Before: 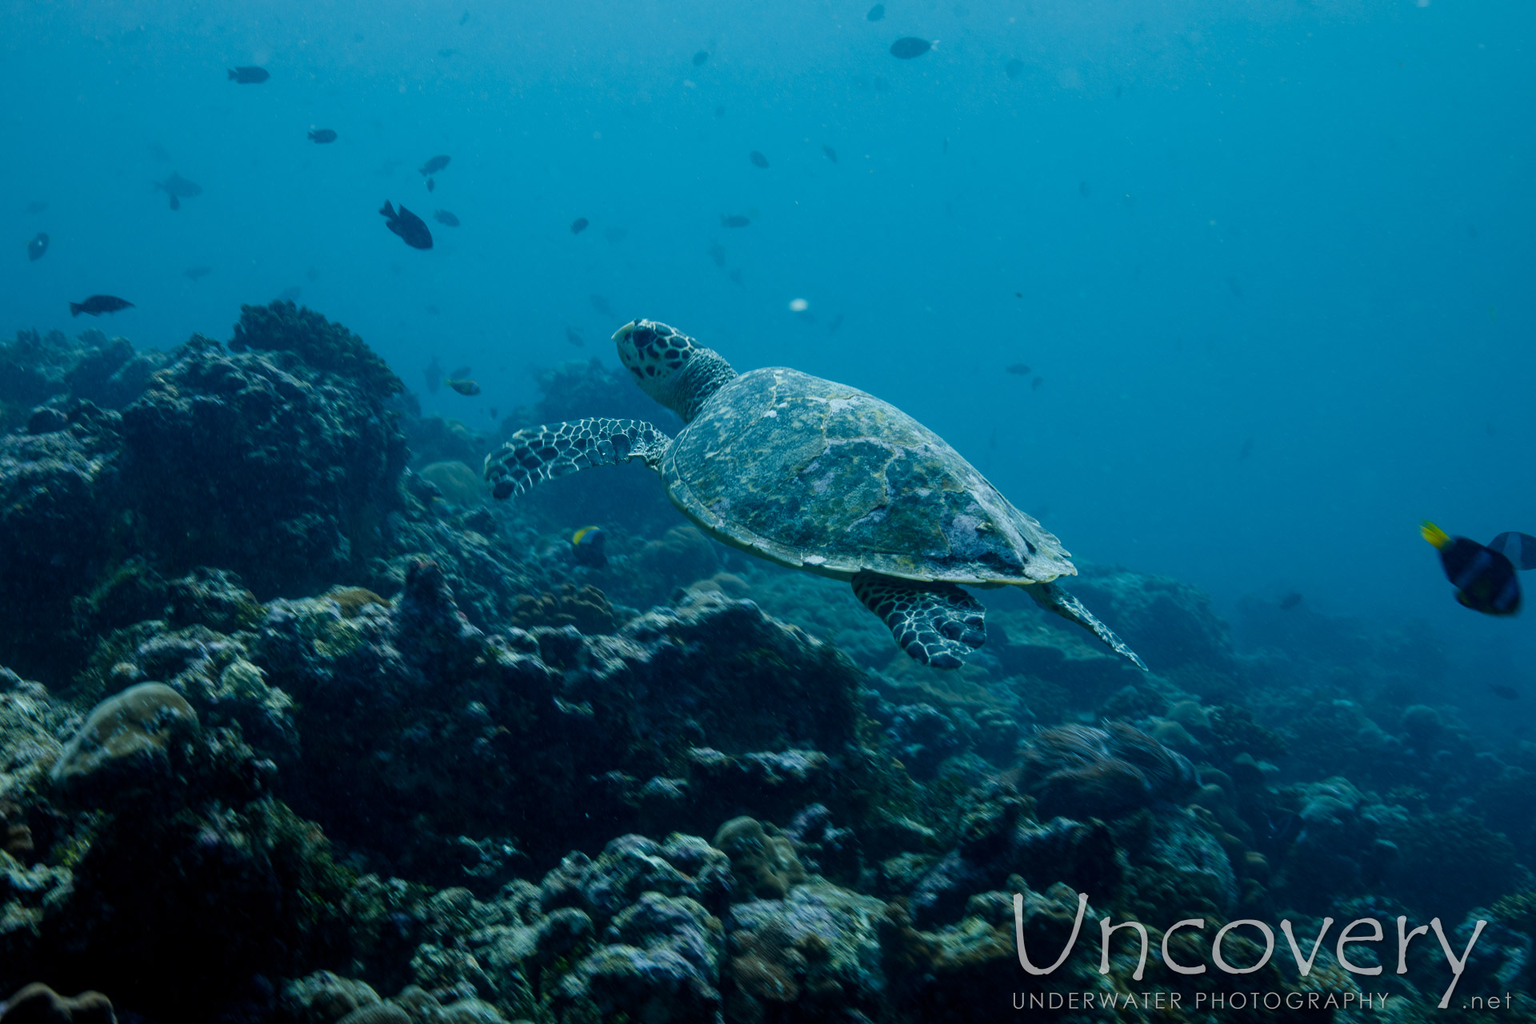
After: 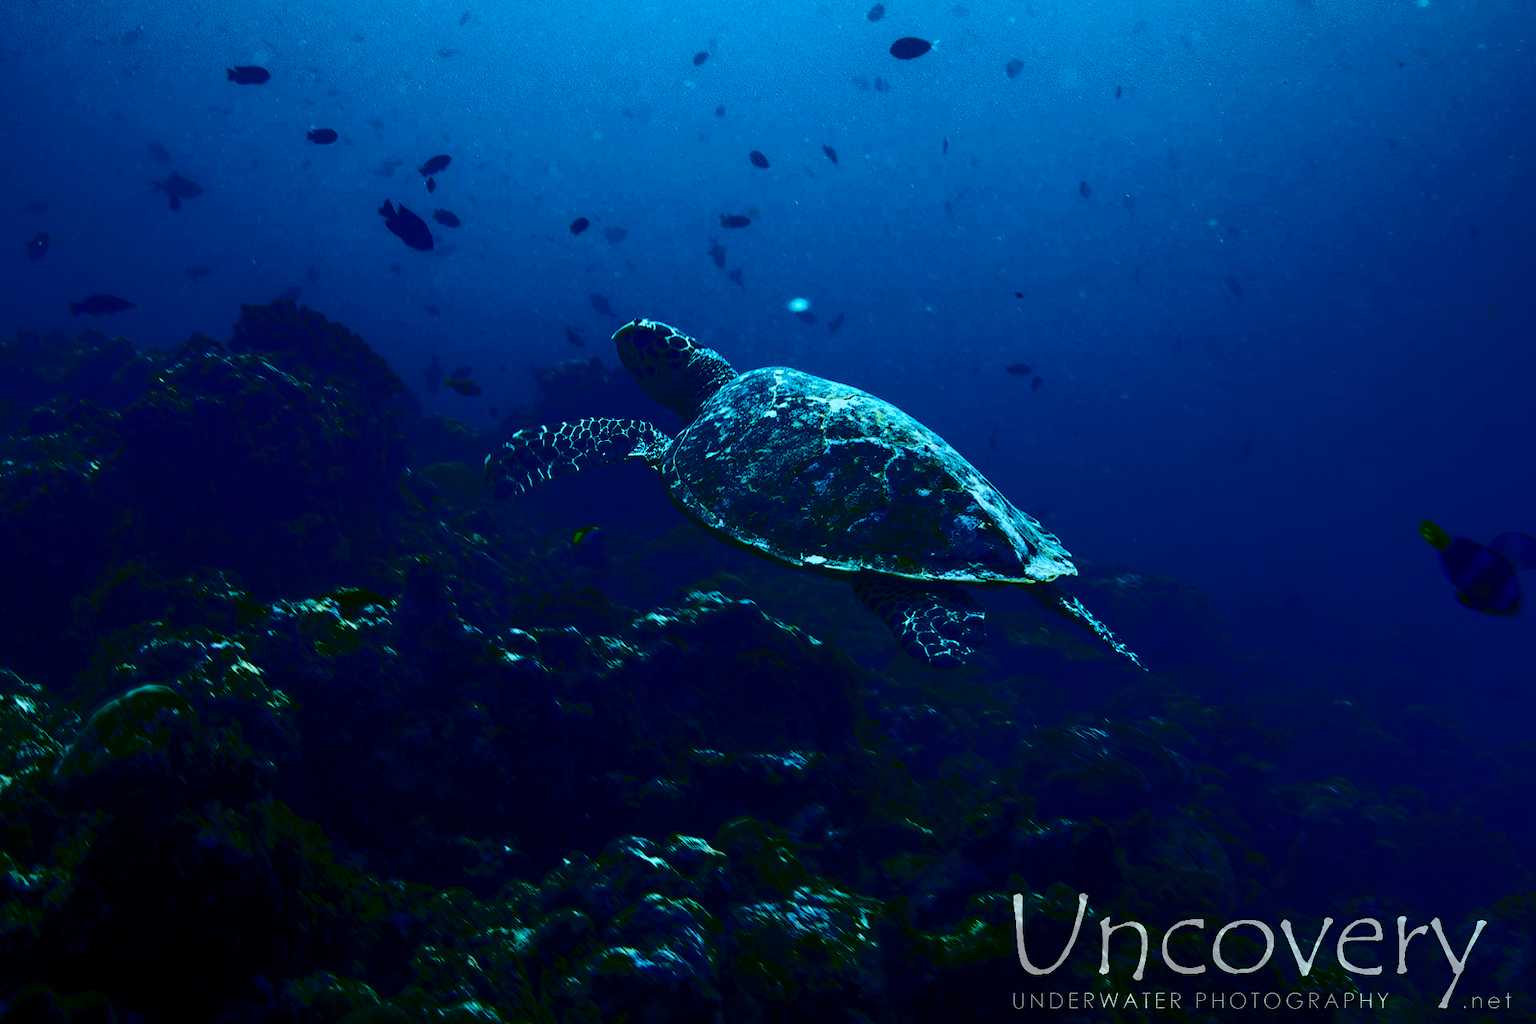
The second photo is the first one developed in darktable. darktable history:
contrast brightness saturation: contrast 0.764, brightness -0.997, saturation 0.991
